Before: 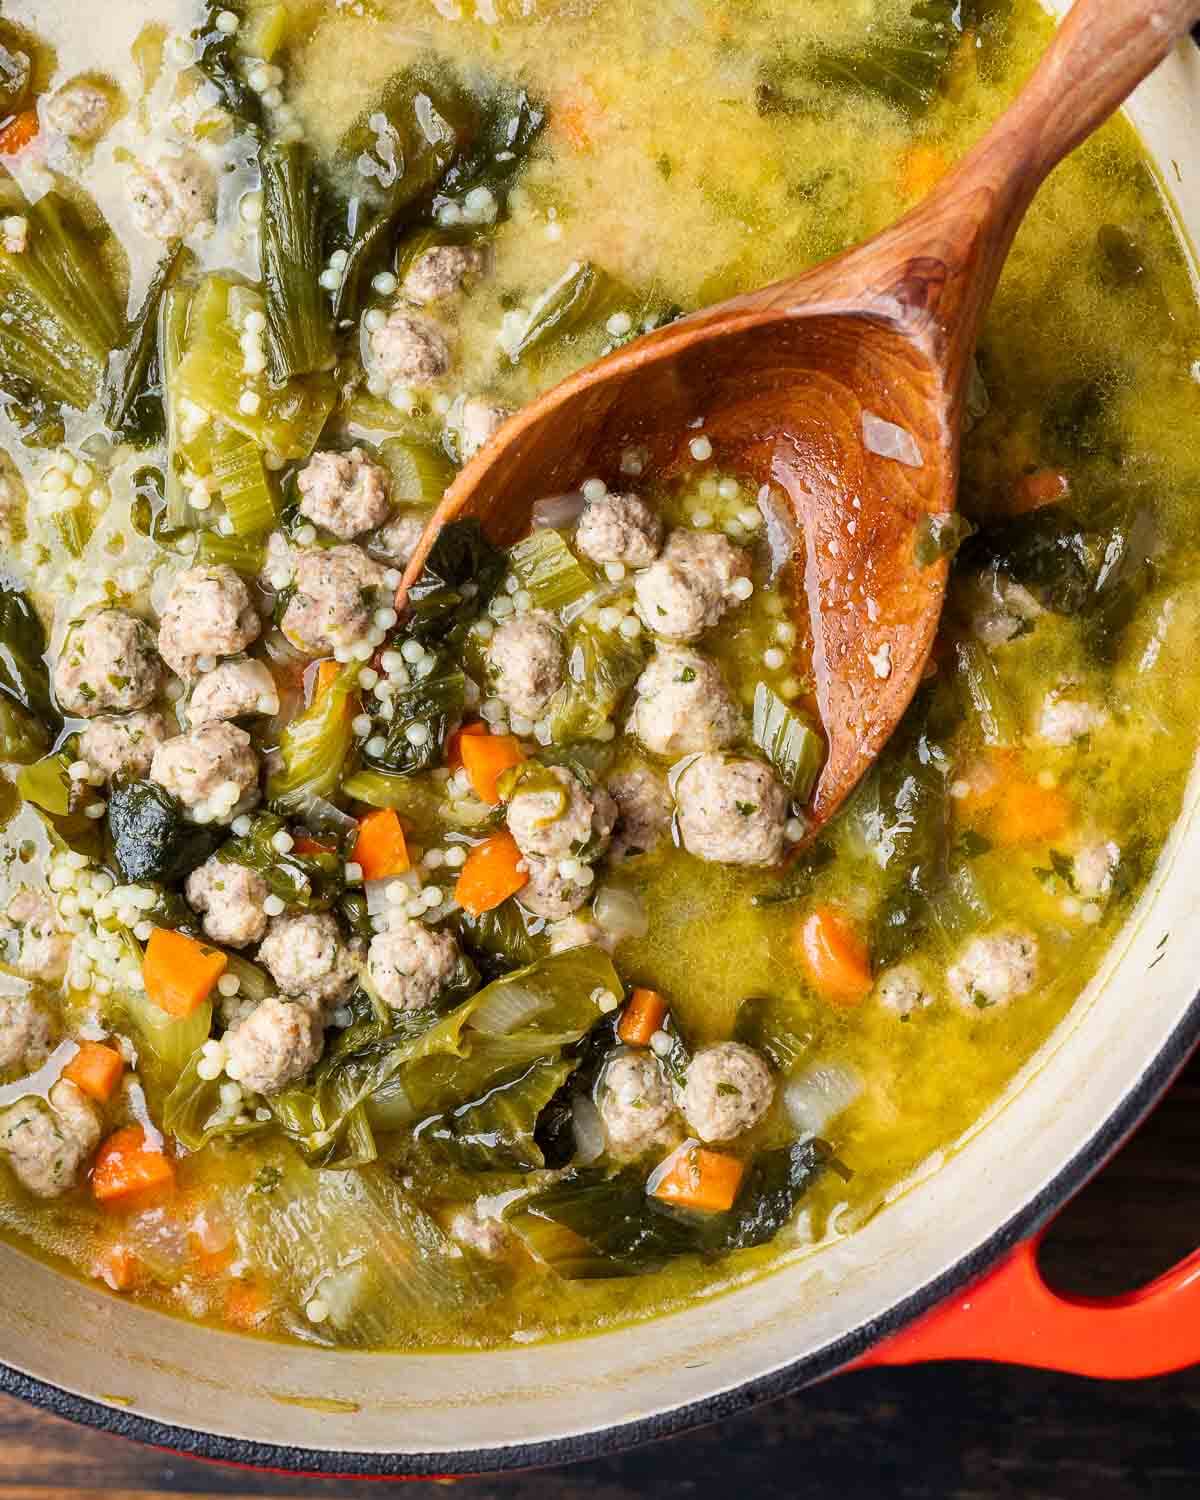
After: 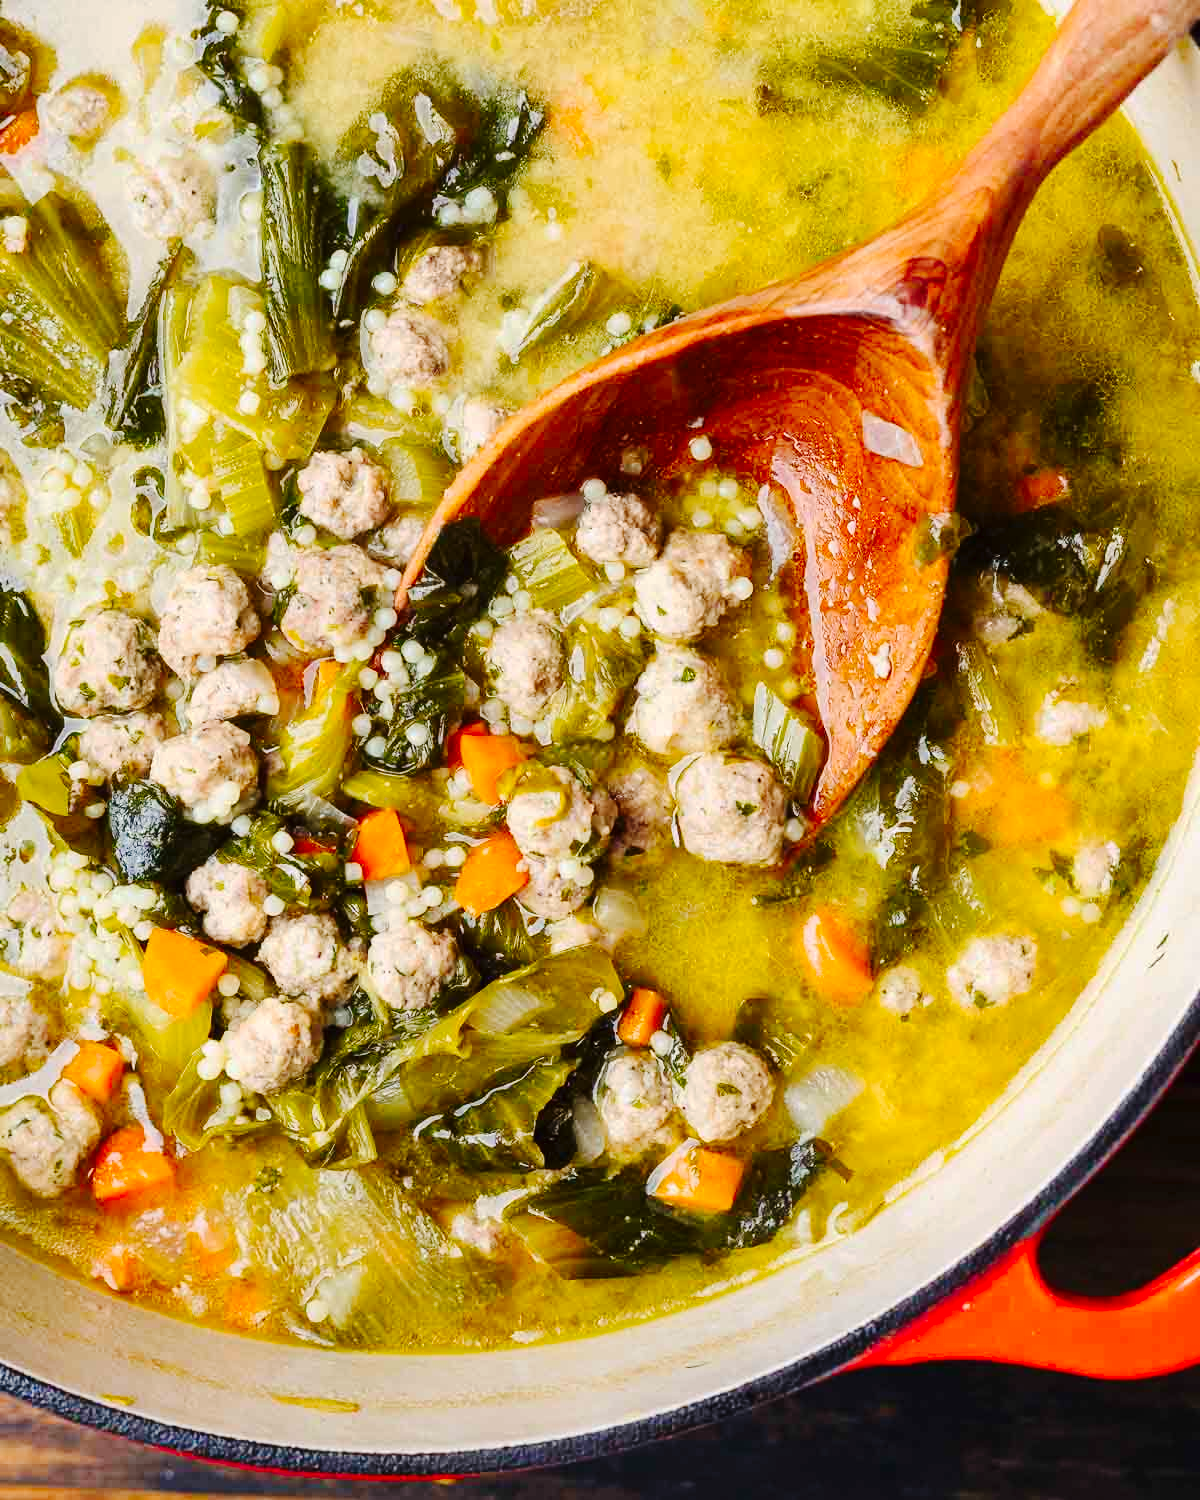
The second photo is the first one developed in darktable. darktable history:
tone curve: curves: ch0 [(0, 0) (0.003, 0.015) (0.011, 0.021) (0.025, 0.032) (0.044, 0.046) (0.069, 0.062) (0.1, 0.08) (0.136, 0.117) (0.177, 0.165) (0.224, 0.221) (0.277, 0.298) (0.335, 0.385) (0.399, 0.469) (0.468, 0.558) (0.543, 0.637) (0.623, 0.708) (0.709, 0.771) (0.801, 0.84) (0.898, 0.907) (1, 1)], preserve colors none
contrast brightness saturation: contrast 0.09, saturation 0.28
